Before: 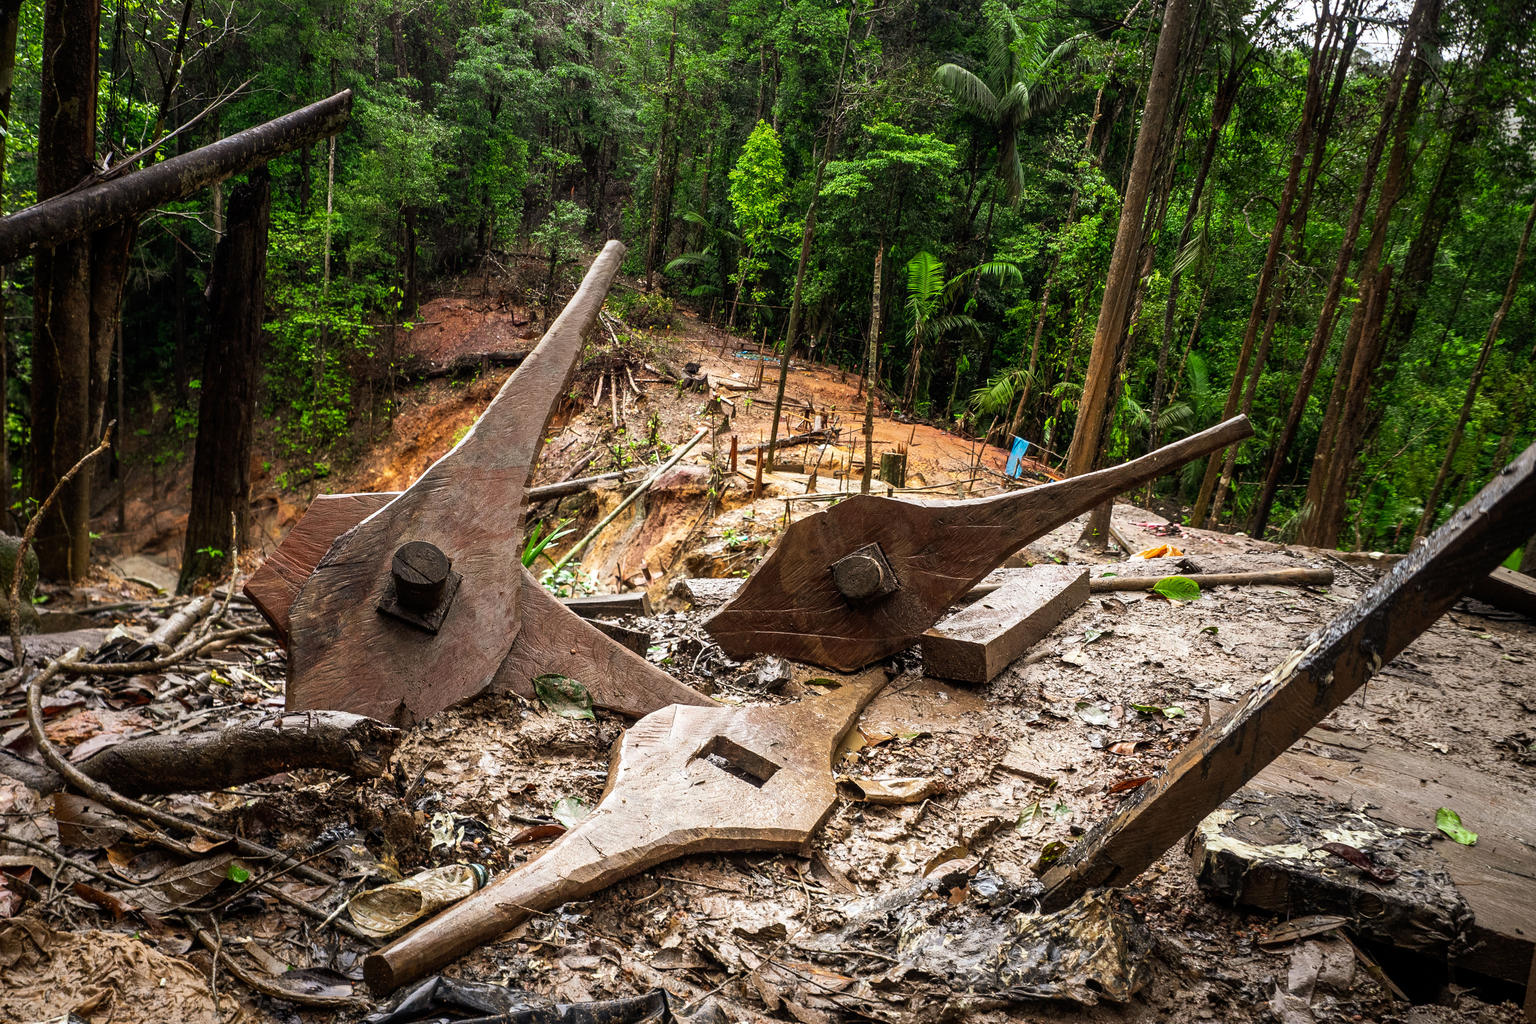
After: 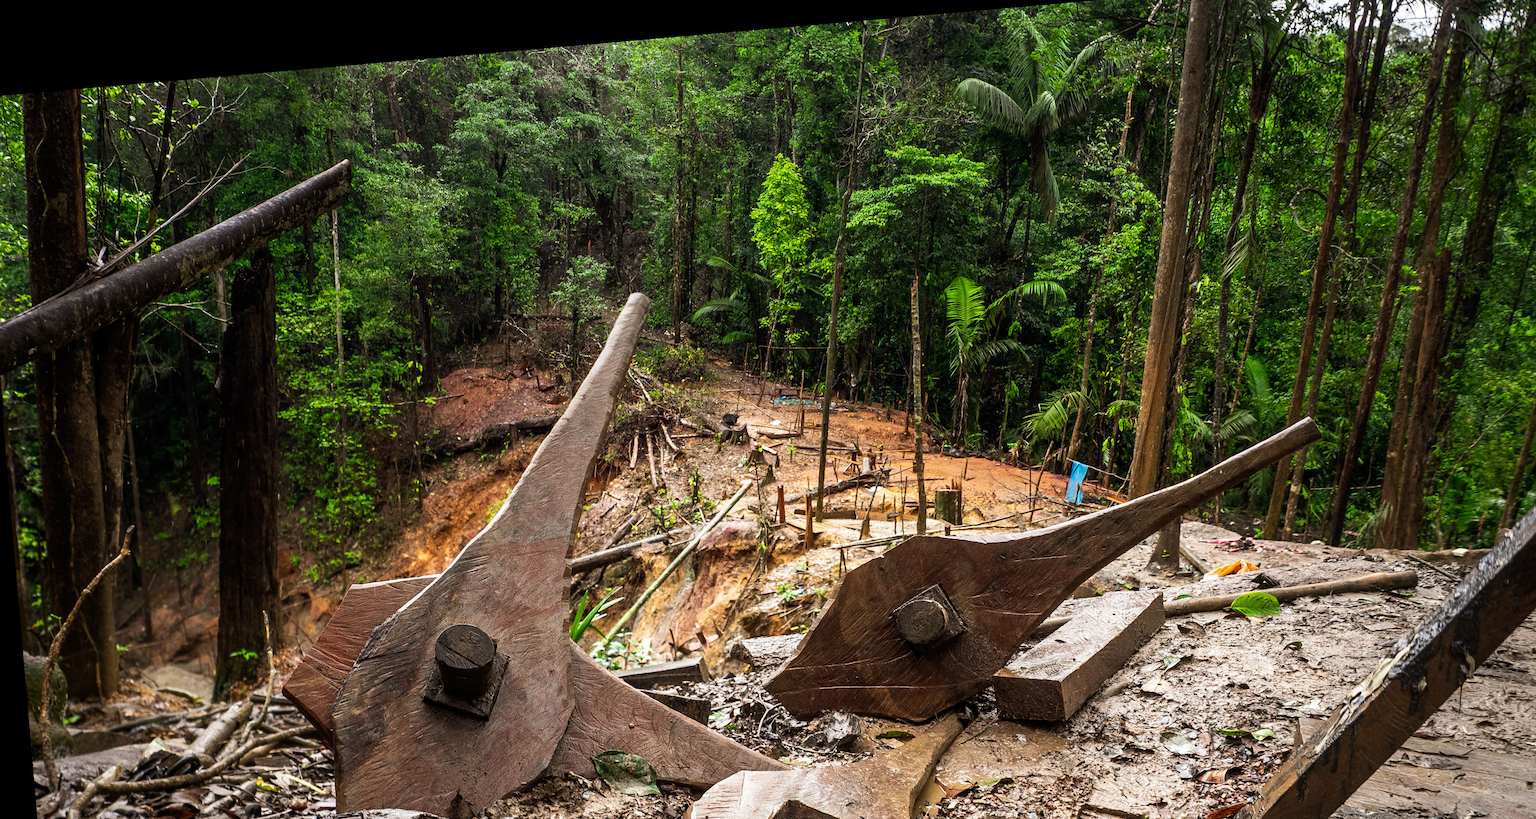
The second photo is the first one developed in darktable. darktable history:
rotate and perspective: rotation -4.98°, automatic cropping off
crop: left 1.509%, top 3.452%, right 7.696%, bottom 28.452%
